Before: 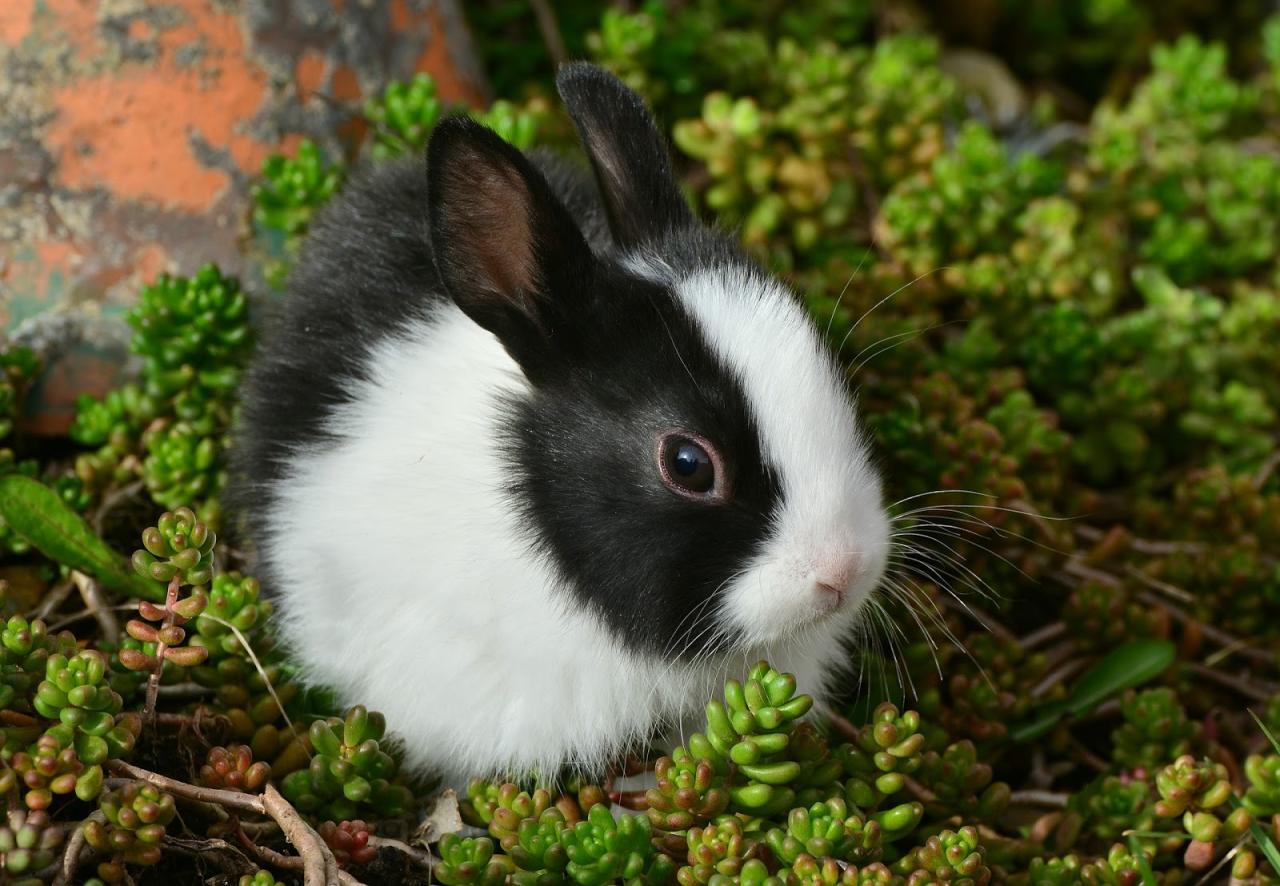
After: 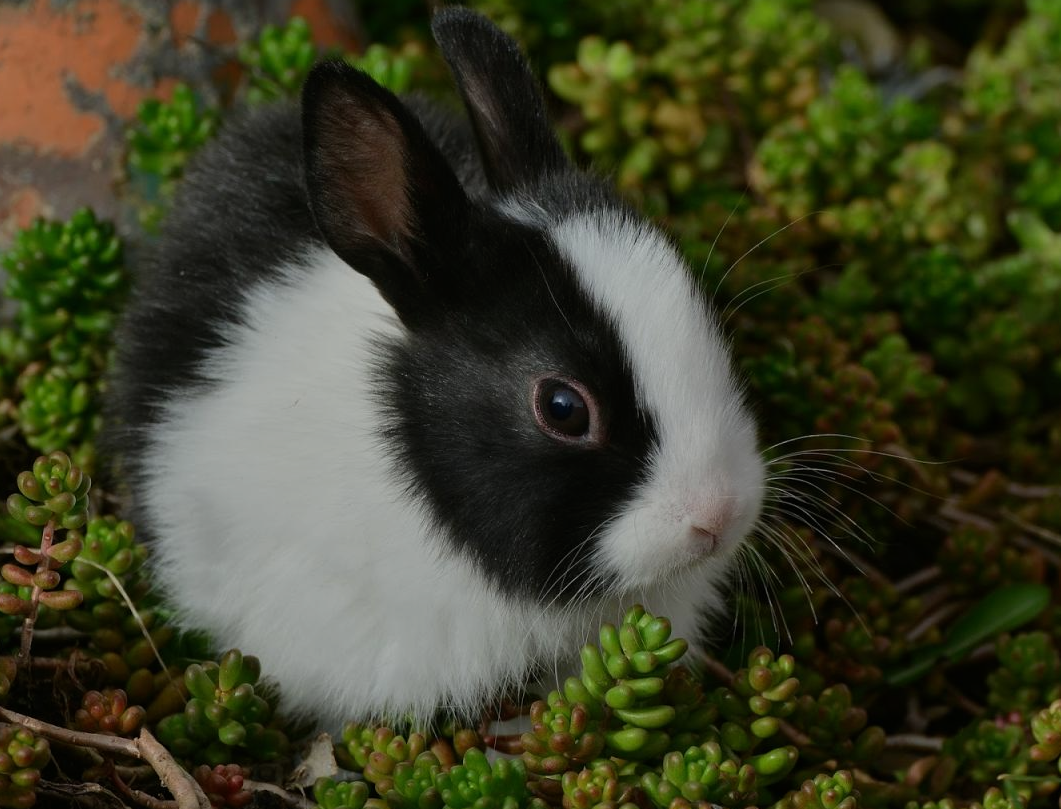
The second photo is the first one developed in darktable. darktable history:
crop: left 9.776%, top 6.334%, right 7.333%, bottom 2.356%
exposure: exposure -0.991 EV, compensate highlight preservation false
